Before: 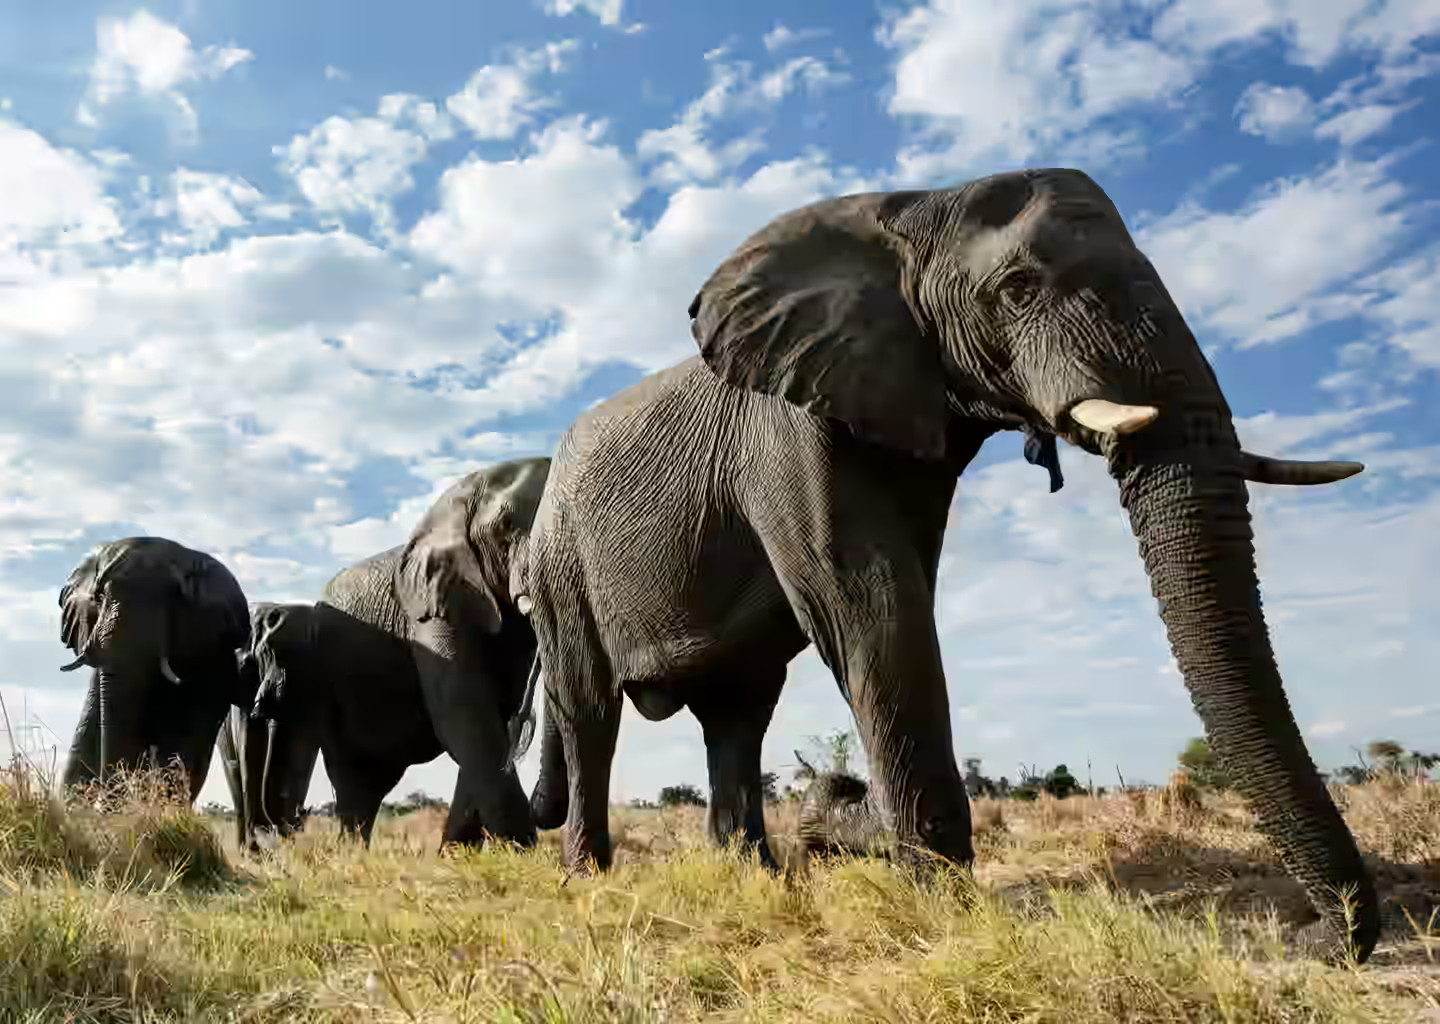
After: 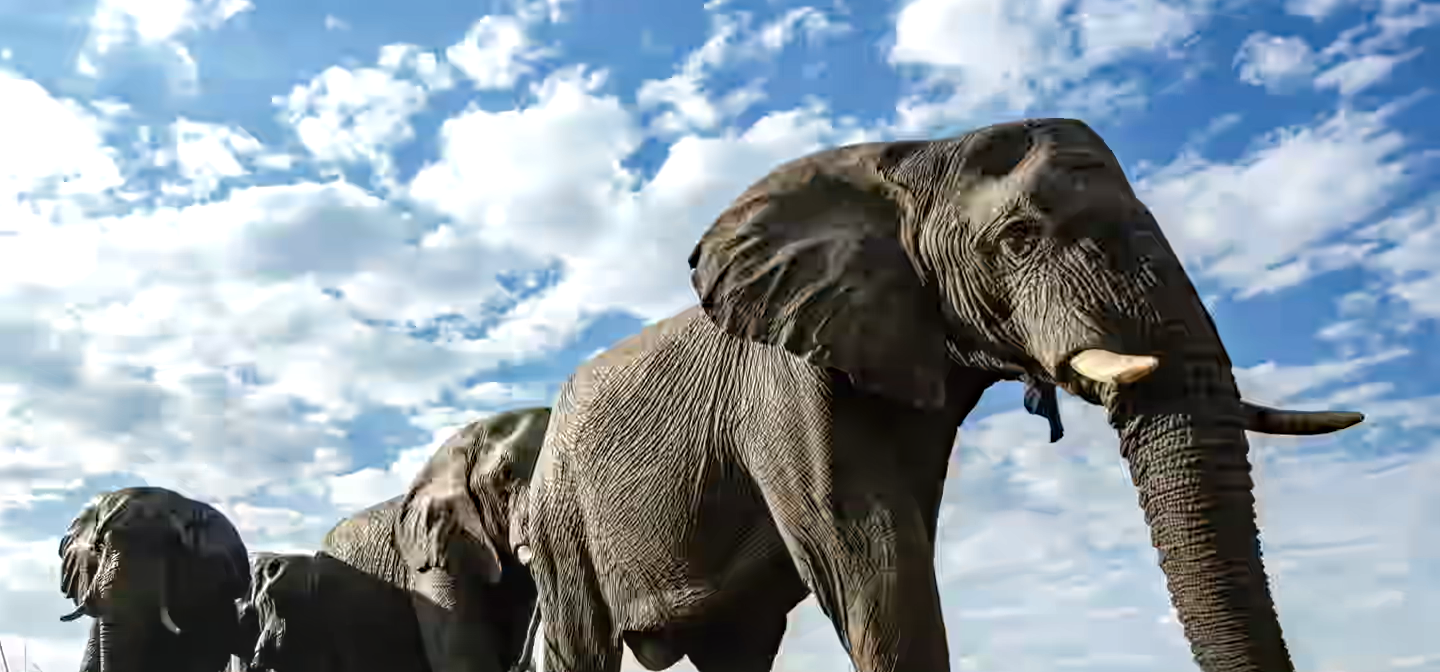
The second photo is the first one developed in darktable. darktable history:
haze removal: compatibility mode true, adaptive false
exposure: exposure 0.299 EV, compensate exposure bias true, compensate highlight preservation false
local contrast: on, module defaults
crop and rotate: top 4.903%, bottom 29.375%
